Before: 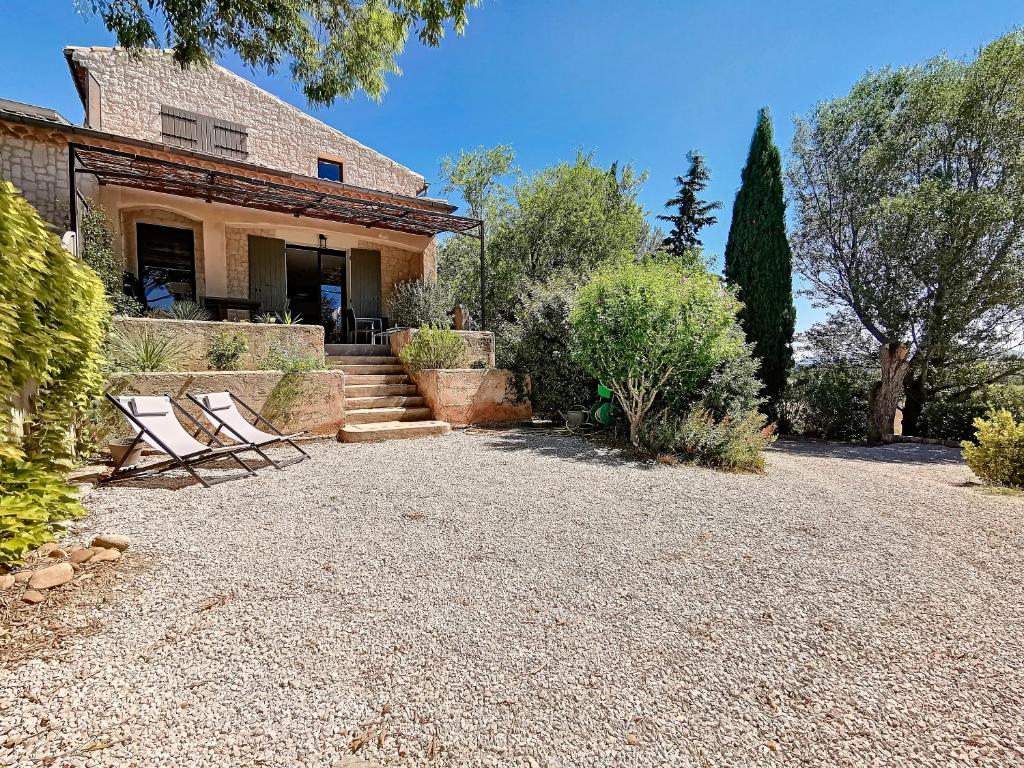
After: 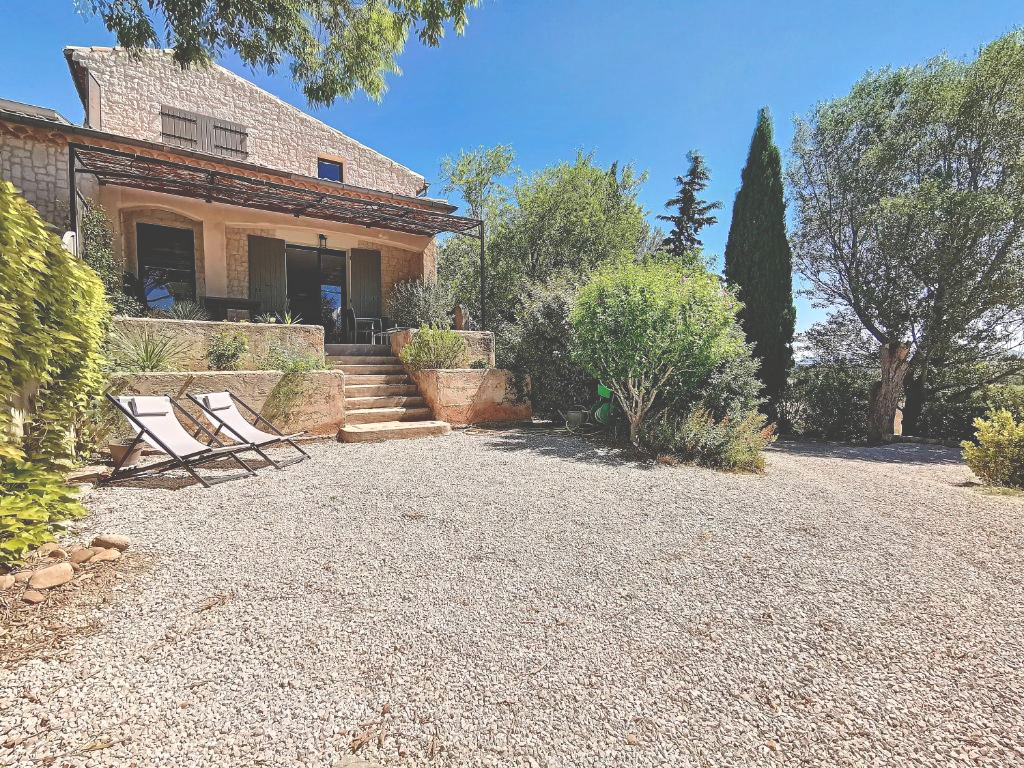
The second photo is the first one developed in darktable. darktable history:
tone equalizer: on, module defaults
exposure: black level correction -0.041, exposure 0.064 EV, compensate highlight preservation false
